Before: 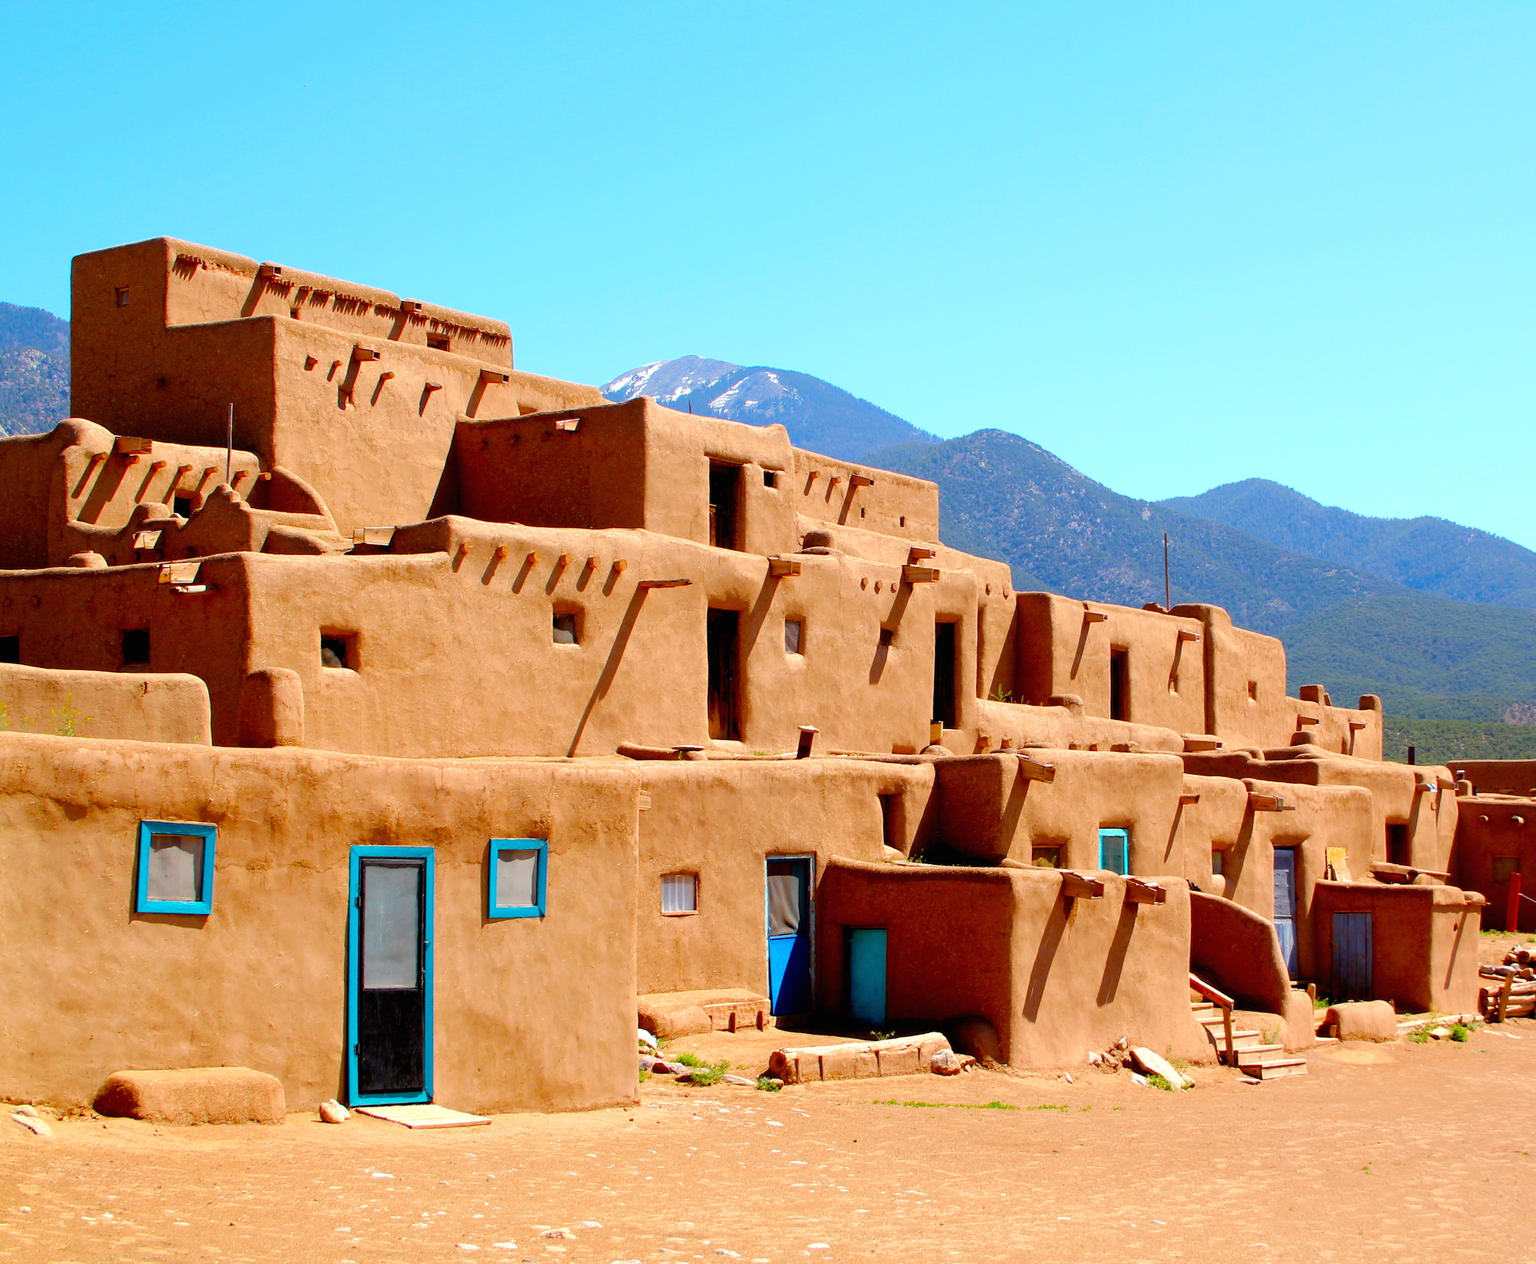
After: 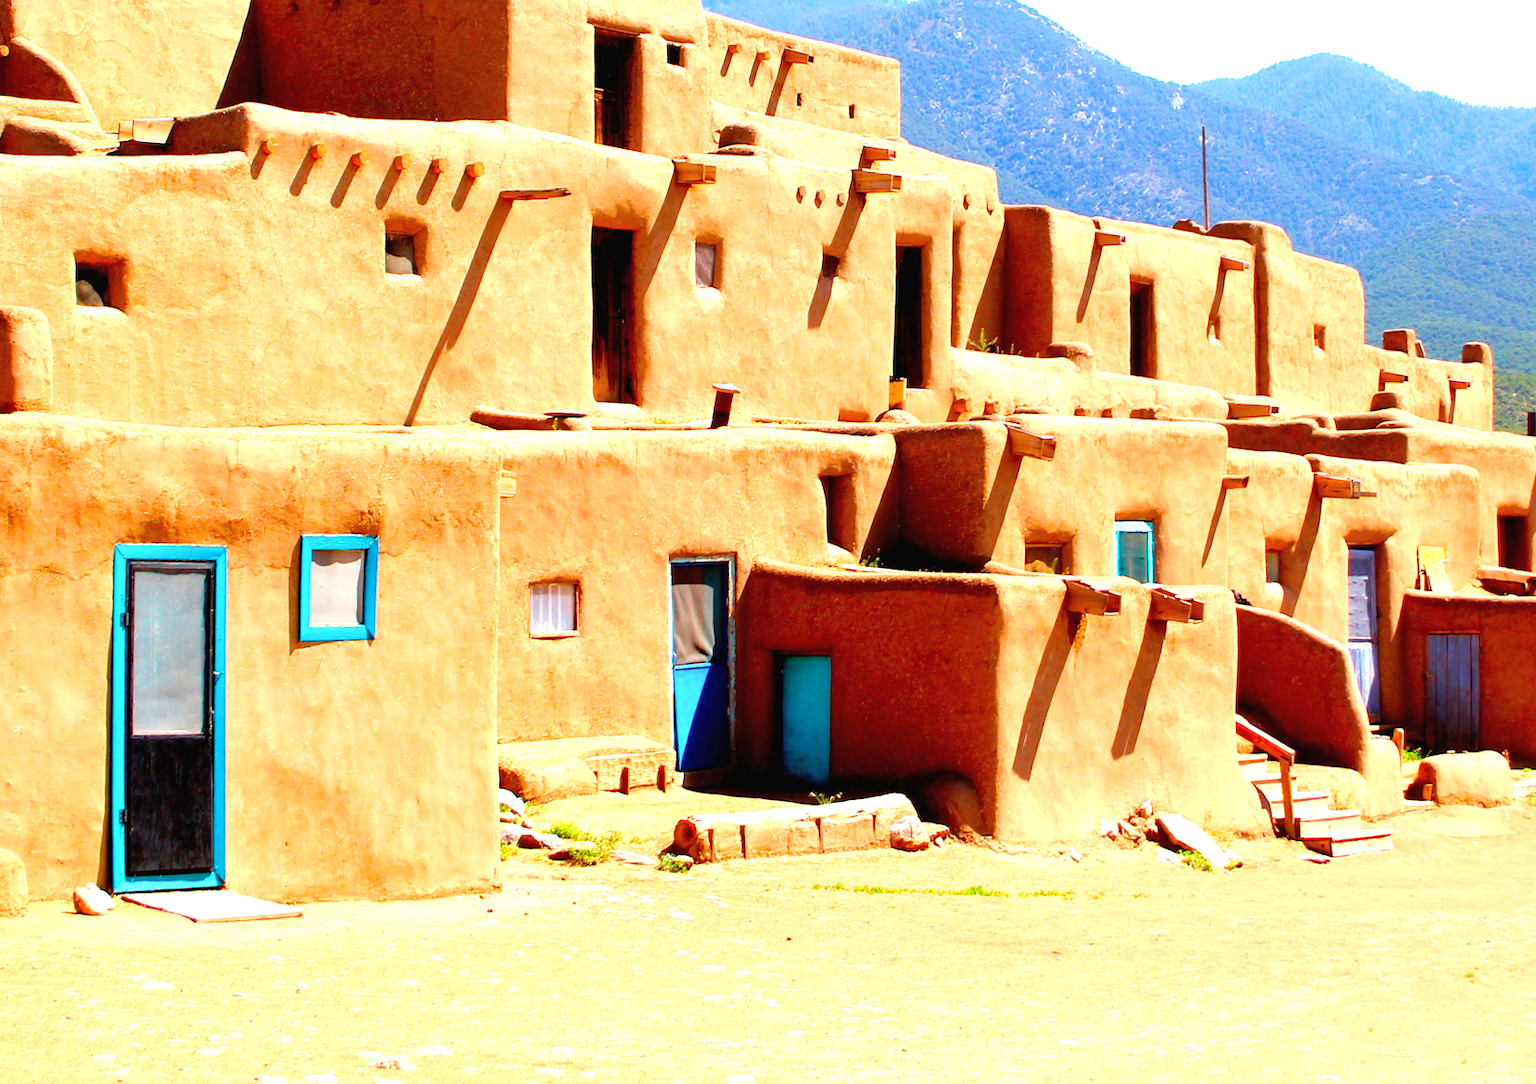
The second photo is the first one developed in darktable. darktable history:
exposure: black level correction 0, exposure 1 EV, compensate highlight preservation false
velvia: on, module defaults
crop and rotate: left 17.251%, top 34.776%, right 7.884%, bottom 0.979%
